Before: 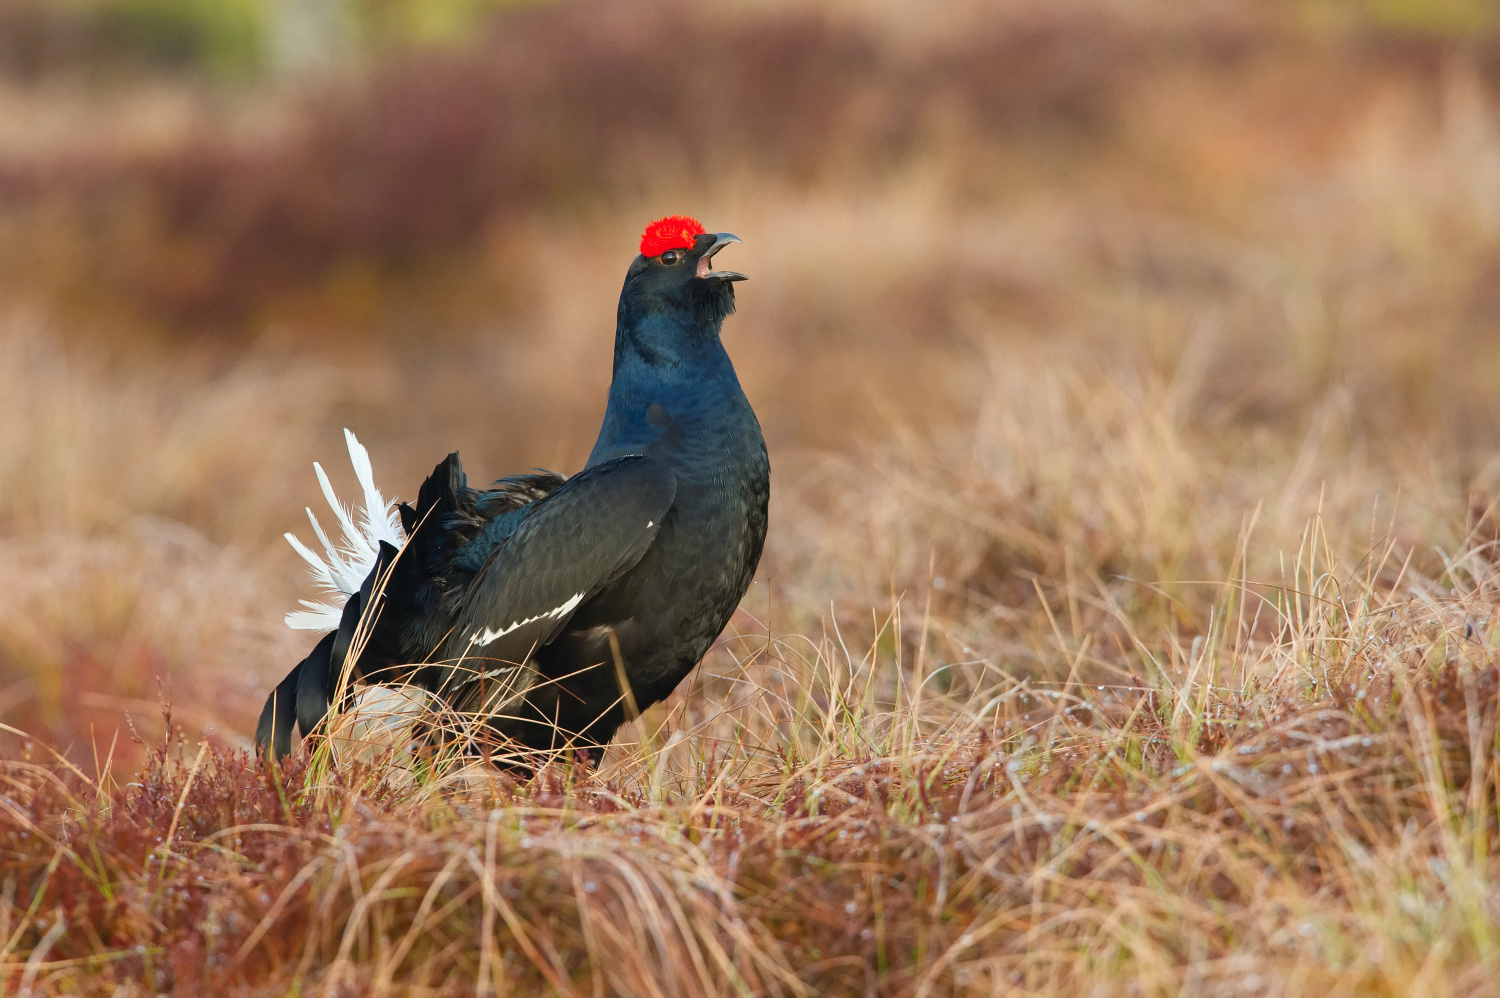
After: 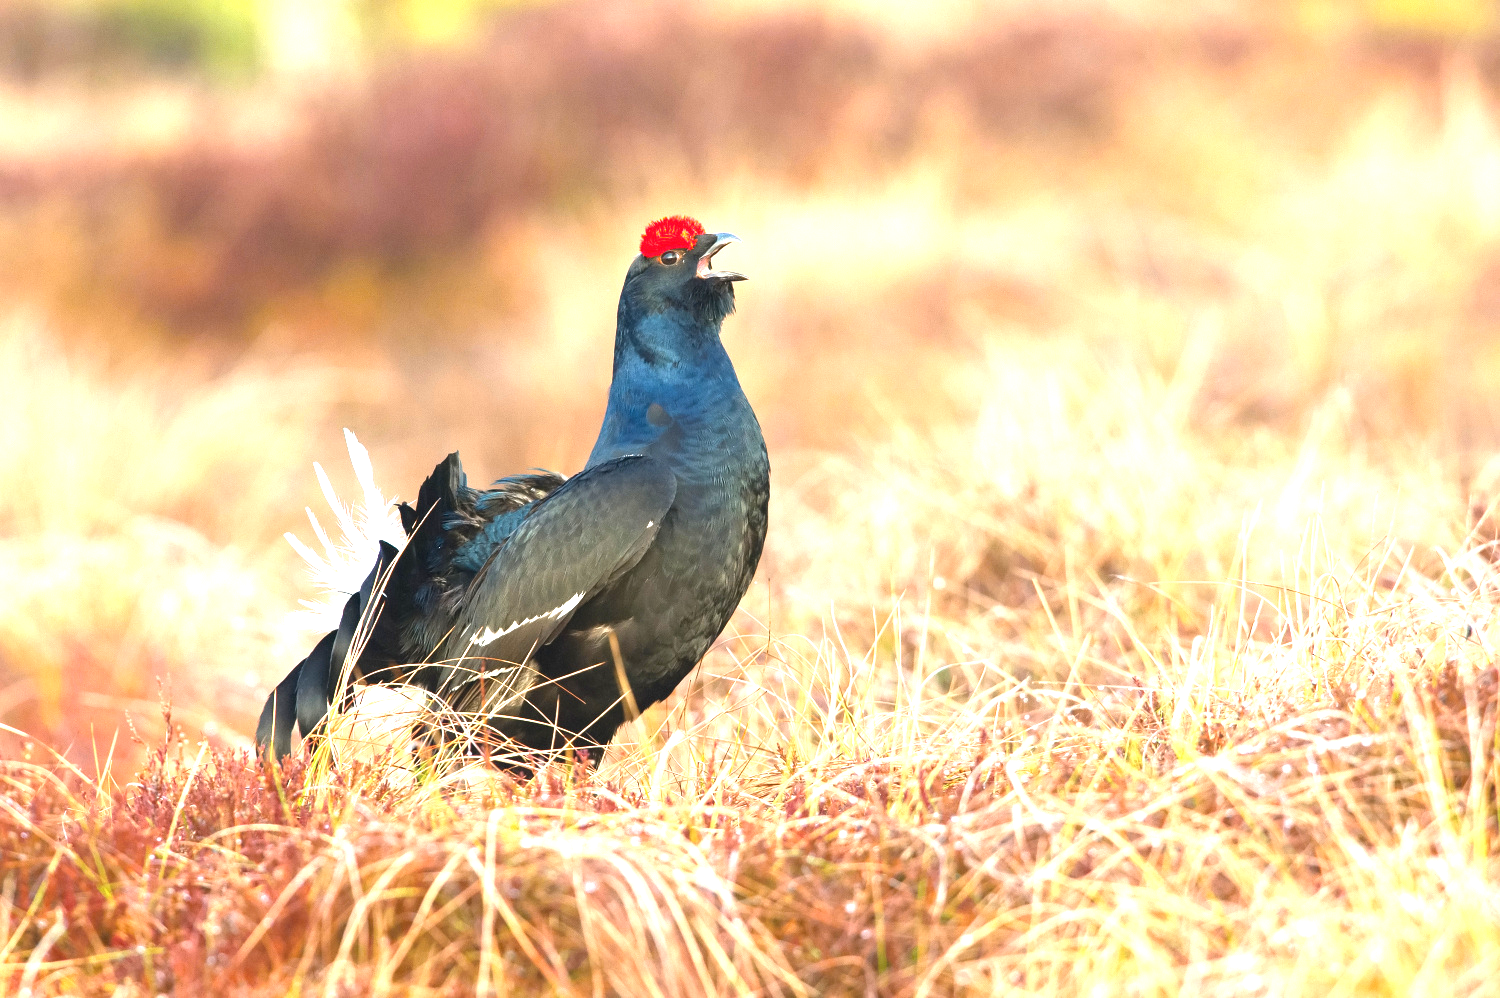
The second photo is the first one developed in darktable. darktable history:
exposure: black level correction 0, exposure 1.688 EV, compensate highlight preservation false
